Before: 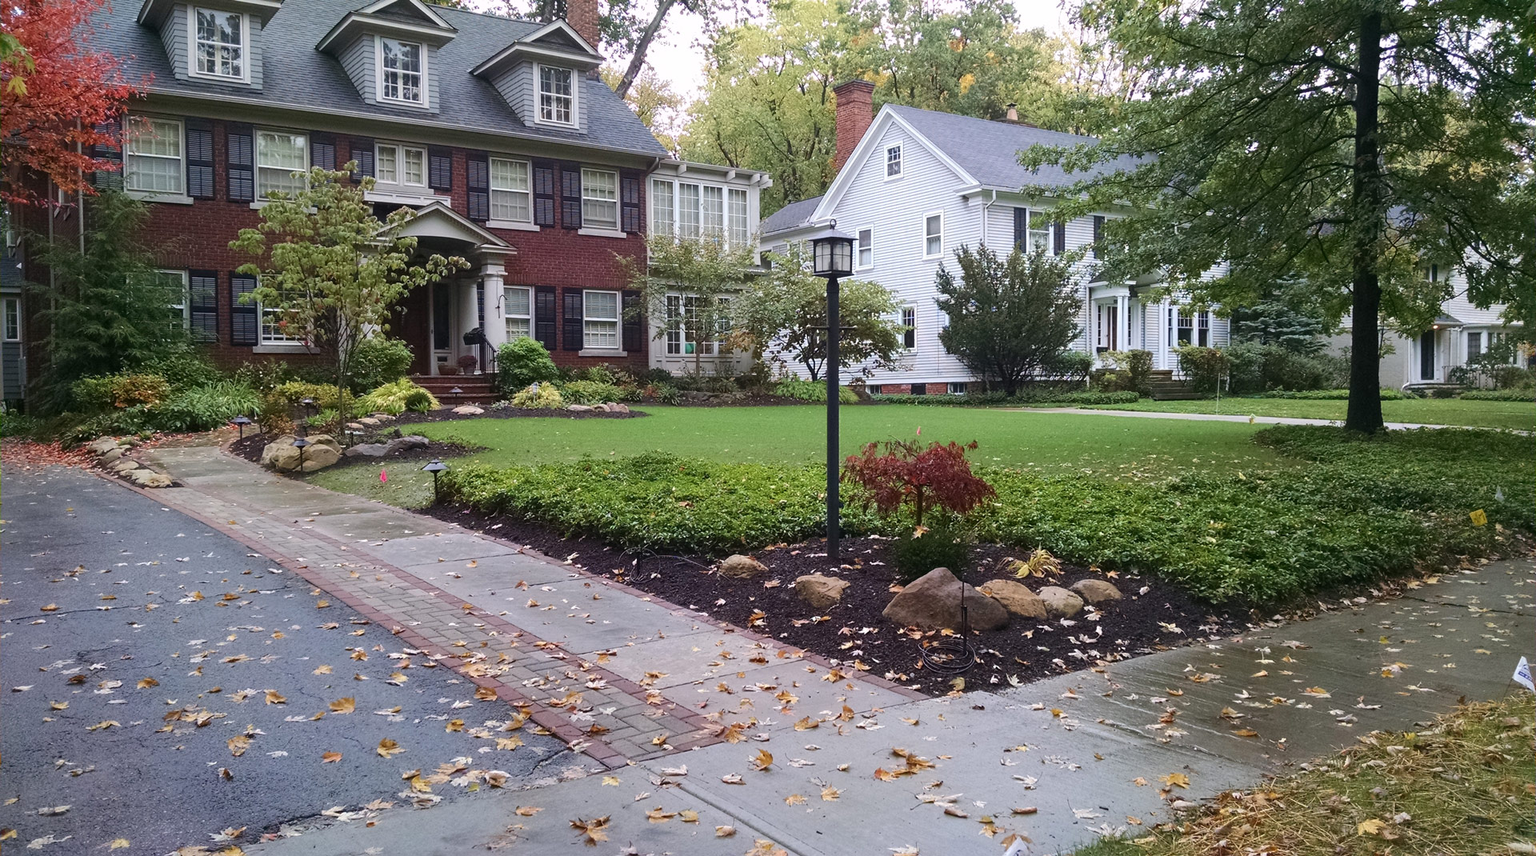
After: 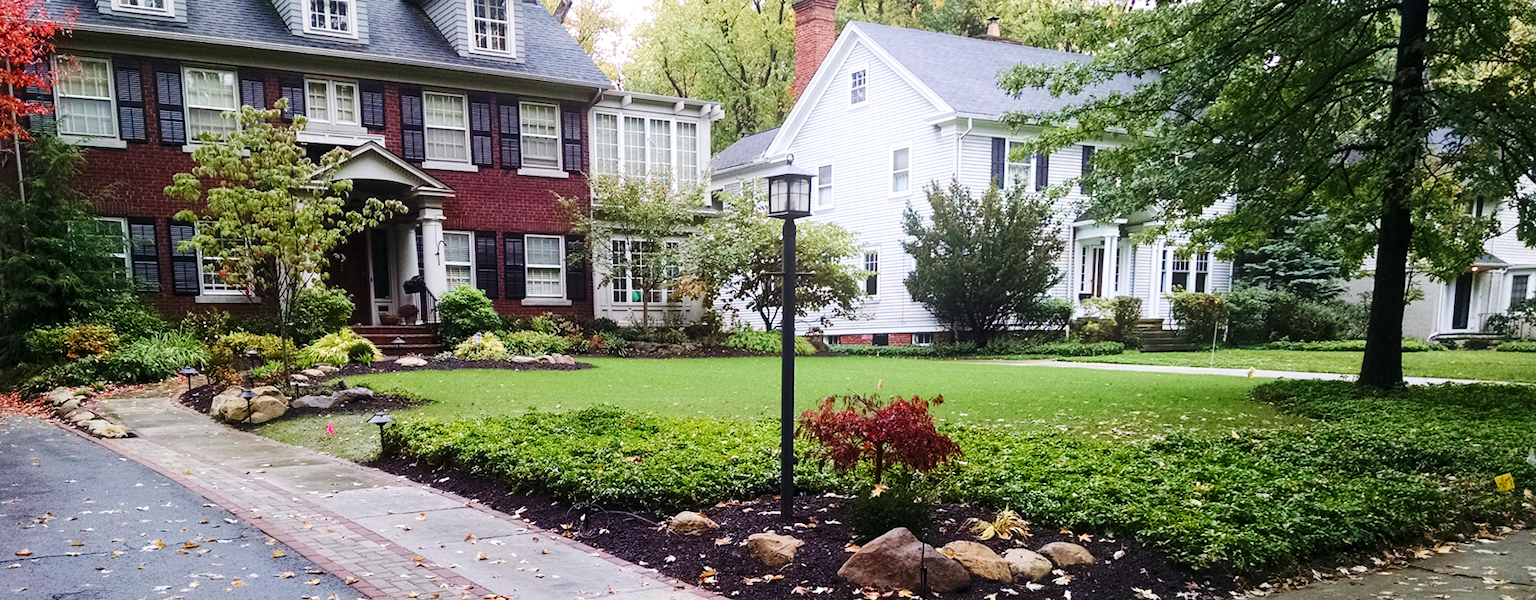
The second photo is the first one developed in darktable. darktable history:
crop and rotate: top 8.293%, bottom 20.996%
local contrast: highlights 100%, shadows 100%, detail 120%, midtone range 0.2
bloom: size 13.65%, threshold 98.39%, strength 4.82%
base curve: curves: ch0 [(0, 0) (0.036, 0.025) (0.121, 0.166) (0.206, 0.329) (0.605, 0.79) (1, 1)], preserve colors none
rotate and perspective: rotation 0.062°, lens shift (vertical) 0.115, lens shift (horizontal) -0.133, crop left 0.047, crop right 0.94, crop top 0.061, crop bottom 0.94
